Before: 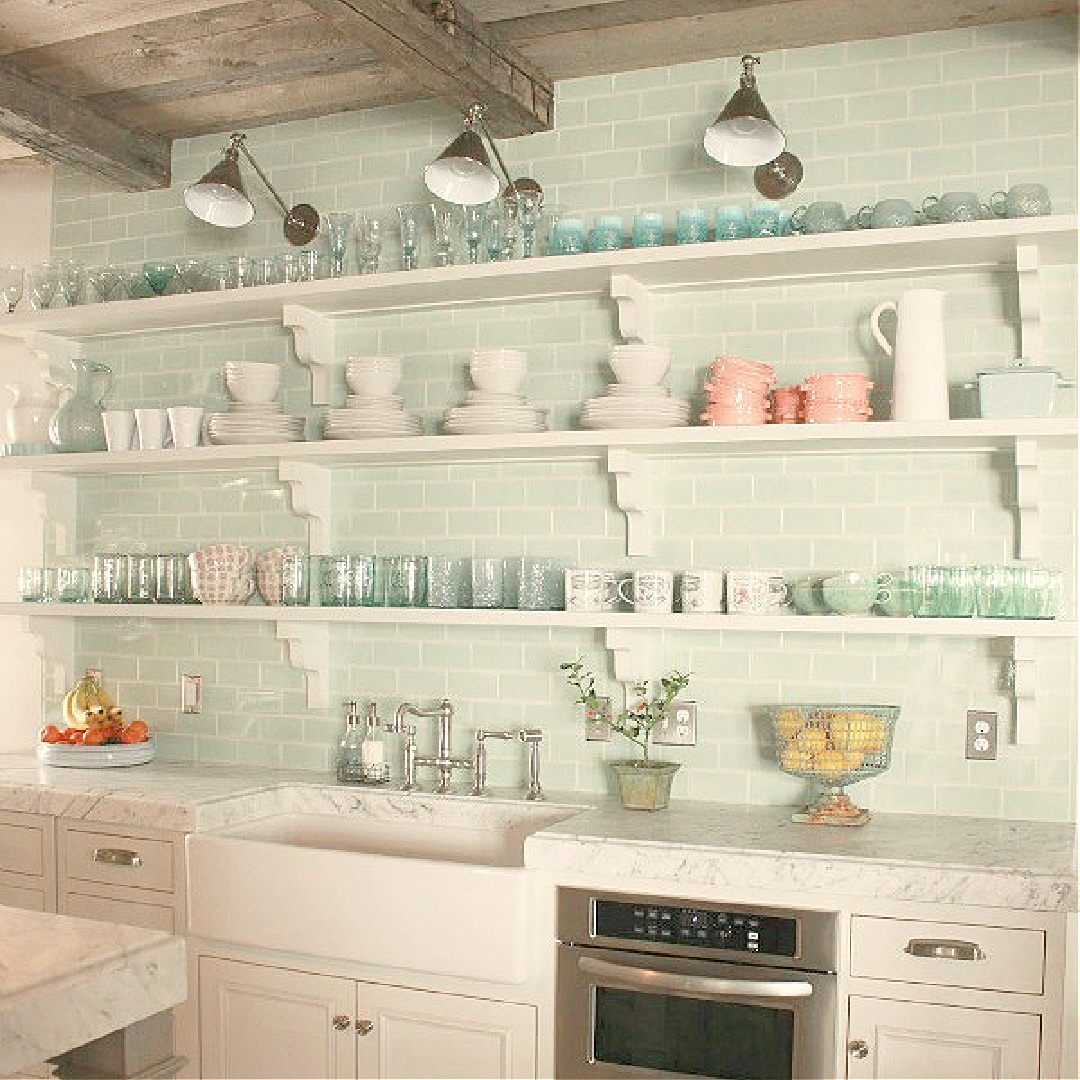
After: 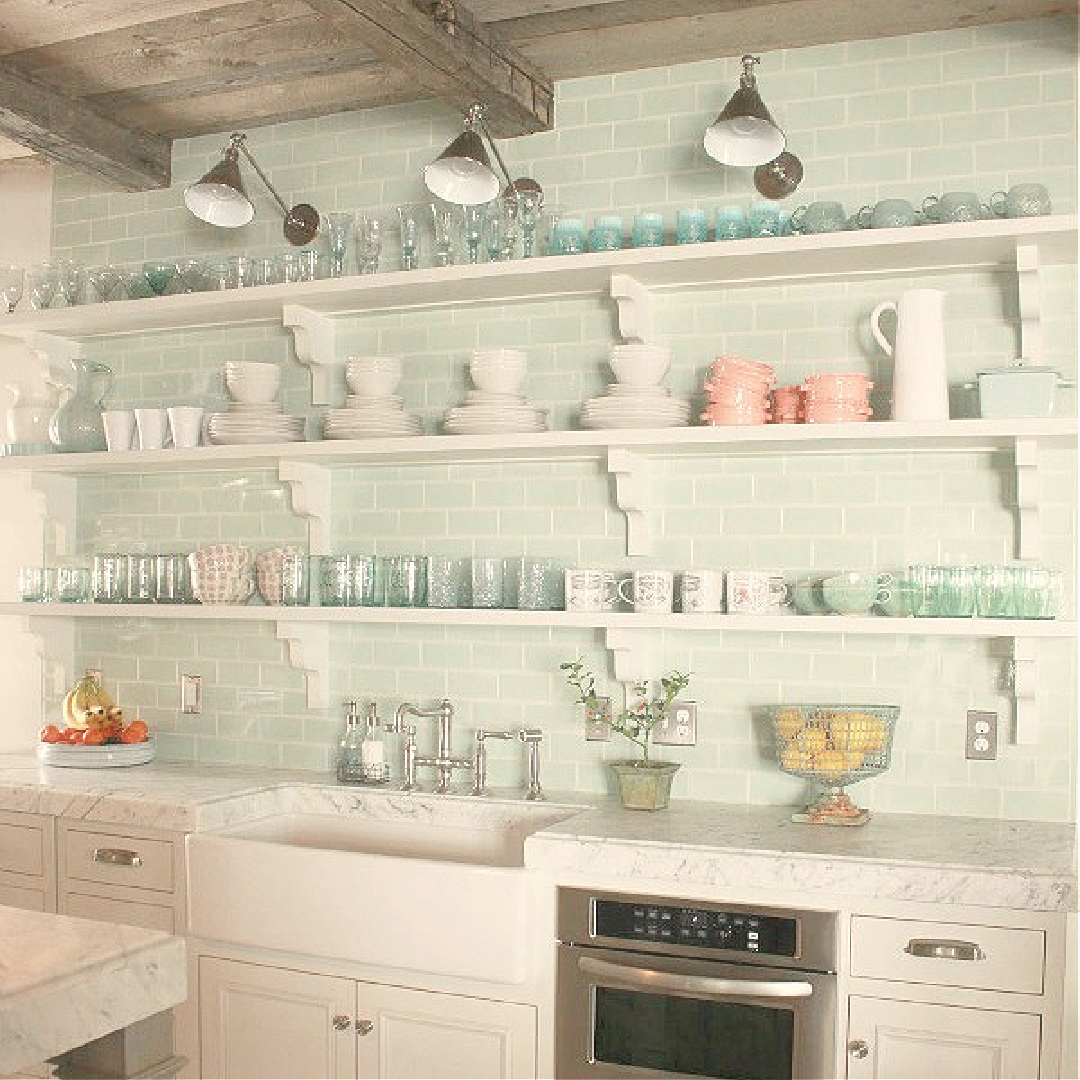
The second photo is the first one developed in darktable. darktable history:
haze removal: strength -0.102, compatibility mode true, adaptive false
